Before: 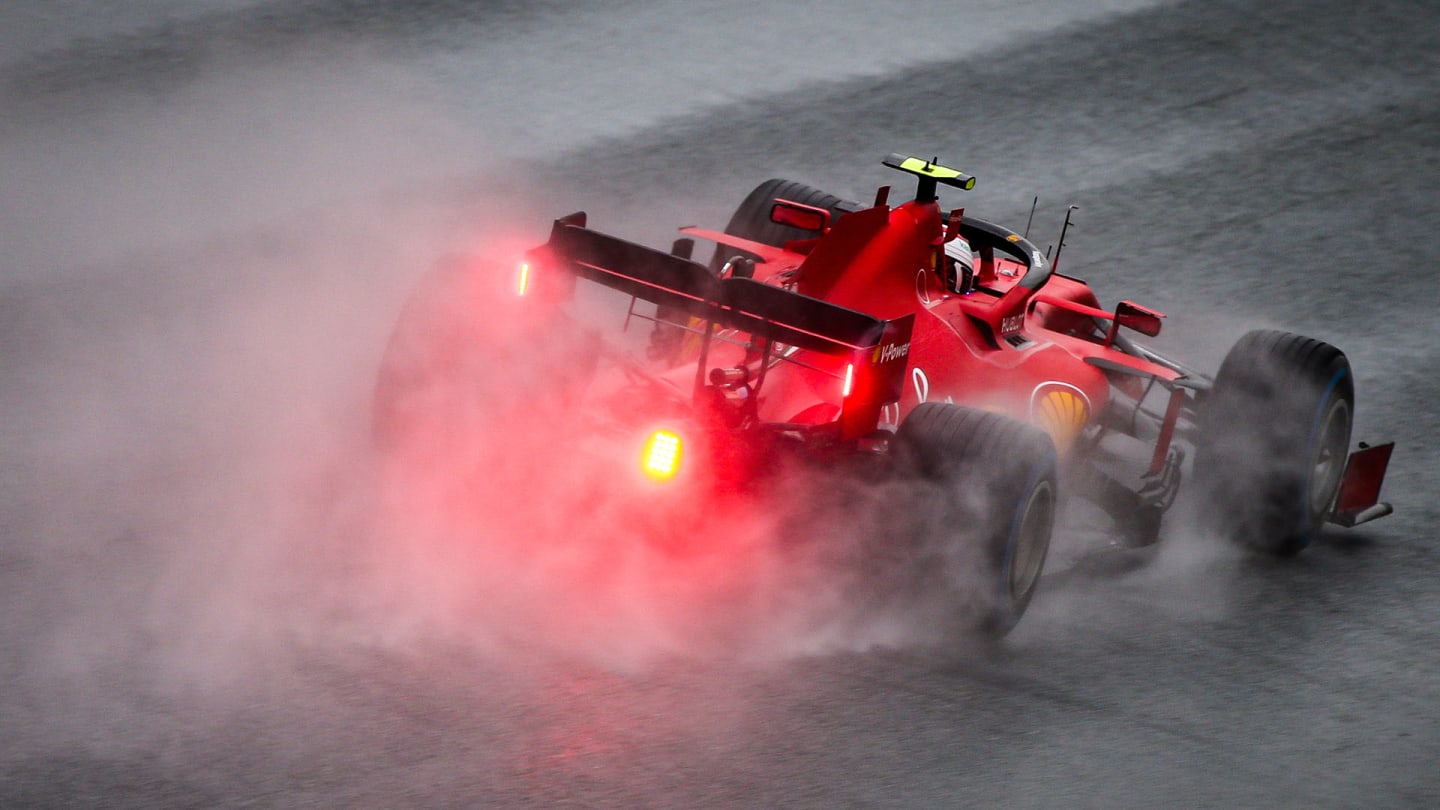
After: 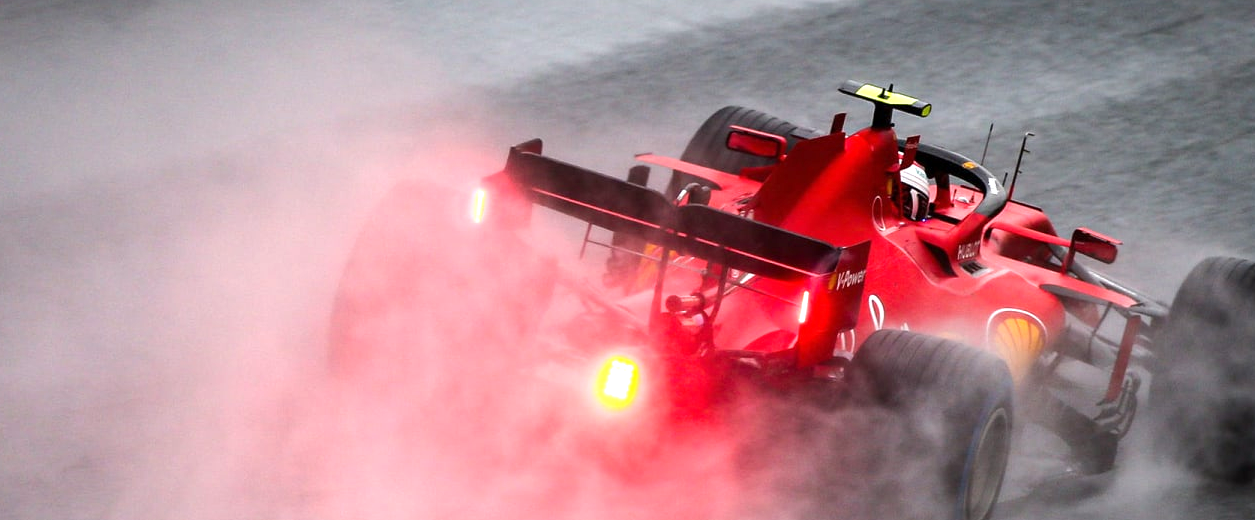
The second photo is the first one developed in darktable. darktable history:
crop: left 3.121%, top 9.012%, right 9.677%, bottom 26.717%
exposure: exposure 0.641 EV, compensate highlight preservation false
